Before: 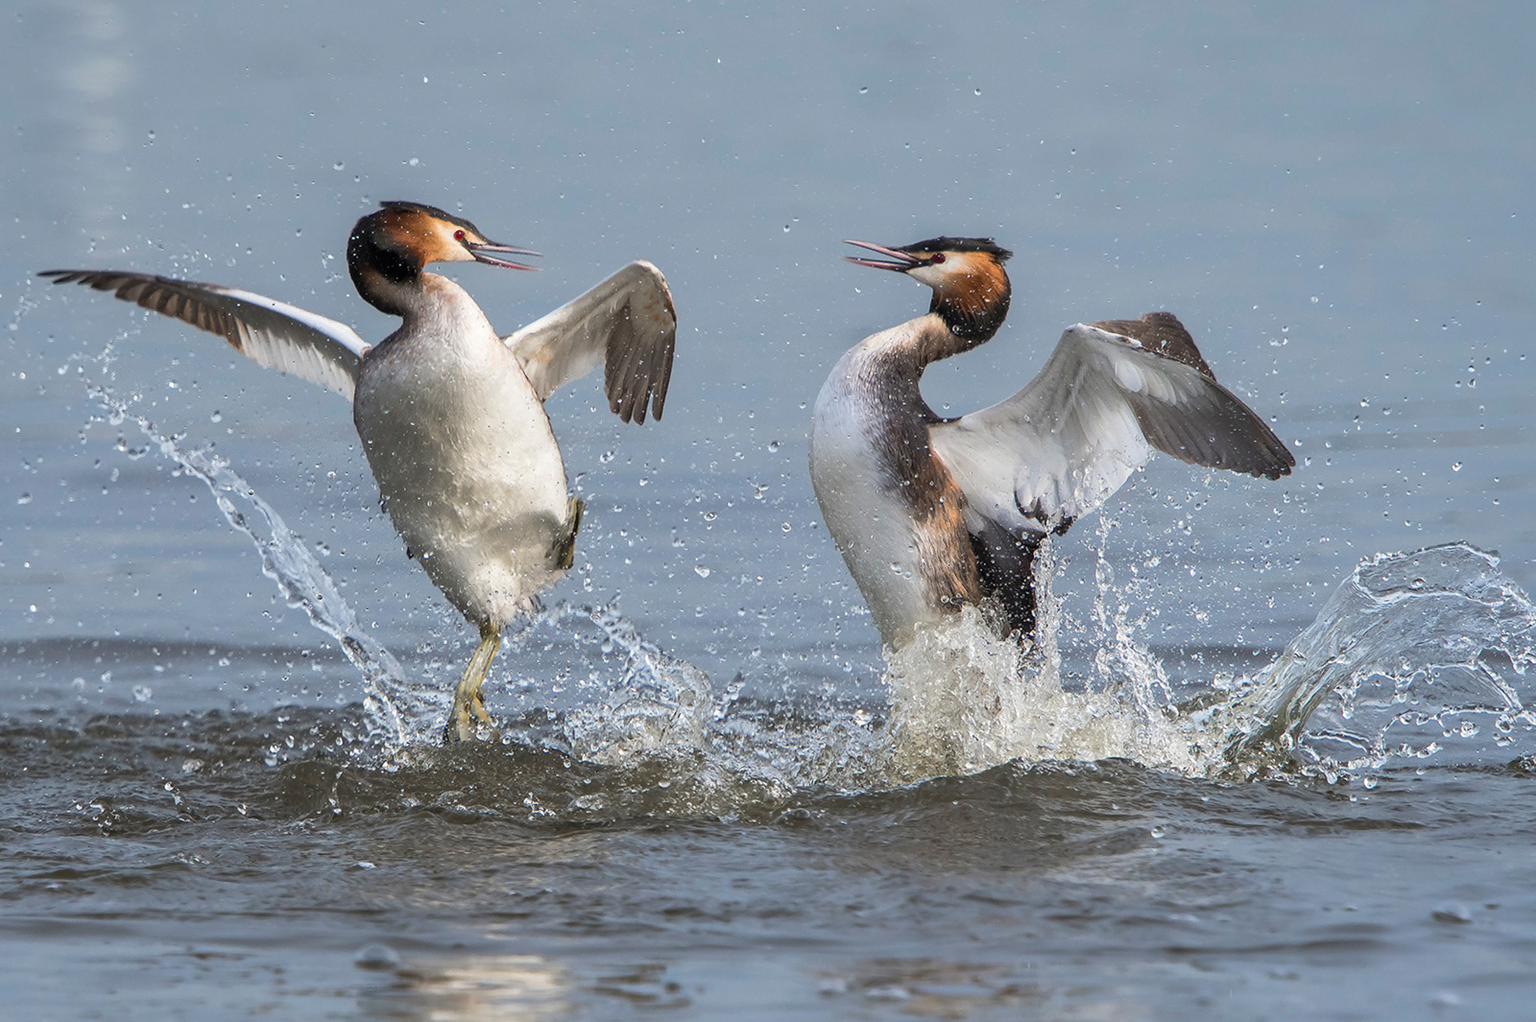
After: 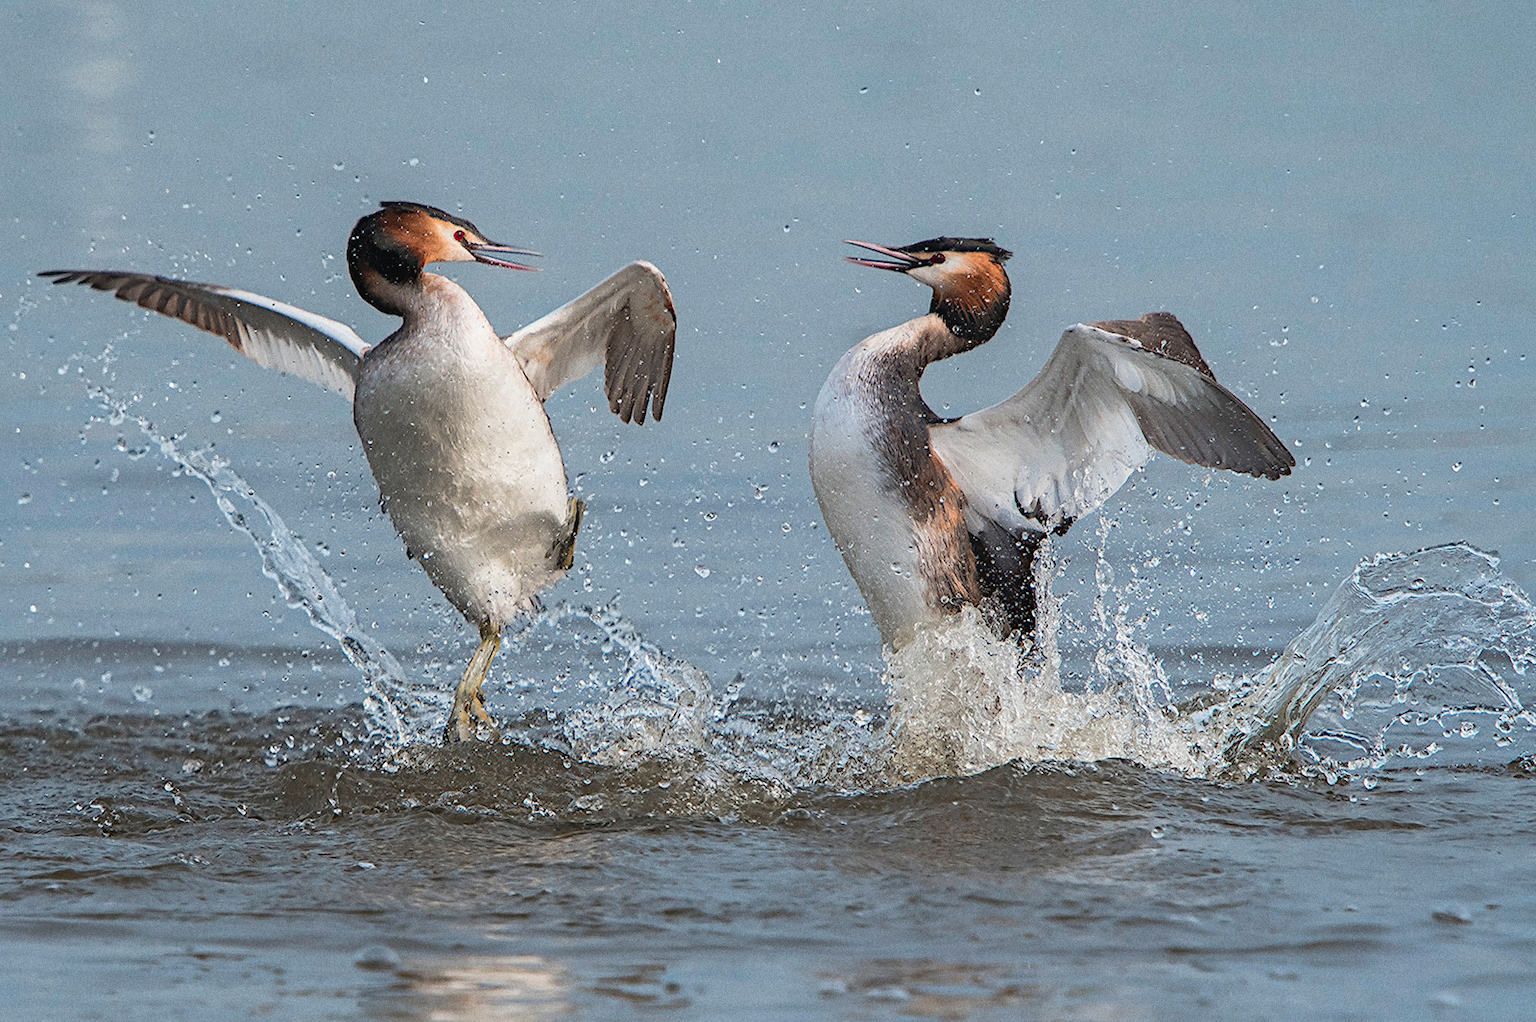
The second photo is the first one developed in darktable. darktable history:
diffuse or sharpen "_builtin_sharpen demosaicing | AA filter": edge sensitivity 1, 1st order anisotropy 100%, 2nd order anisotropy 100%, 3rd order anisotropy 100%, 4th order anisotropy 100%, 1st order speed -25%, 2nd order speed -25%, 3rd order speed -25%, 4th order speed -25%
rgb primaries "nice": tint hue -2.48°, red hue -0.024, green purity 1.08, blue hue -0.112, blue purity 1.17
color balance rgb "filmic": shadows lift › chroma 2%, shadows lift › hue 200.7°, highlights gain › chroma 1.5%, highlights gain › hue 42.65°, global offset › luminance 1%, perceptual saturation grading › highlights -33.8%, perceptual saturation grading › shadows 28.92%, perceptual brilliance grading › highlights 10.1%, perceptual brilliance grading › shadows -10.8%, global vibrance 24.56%, contrast -9.93%
grain: on, module defaults
contrast equalizer "negative clarity": octaves 7, y [[0.6 ×6], [0.55 ×6], [0 ×6], [0 ×6], [0 ×6]], mix -0.3
